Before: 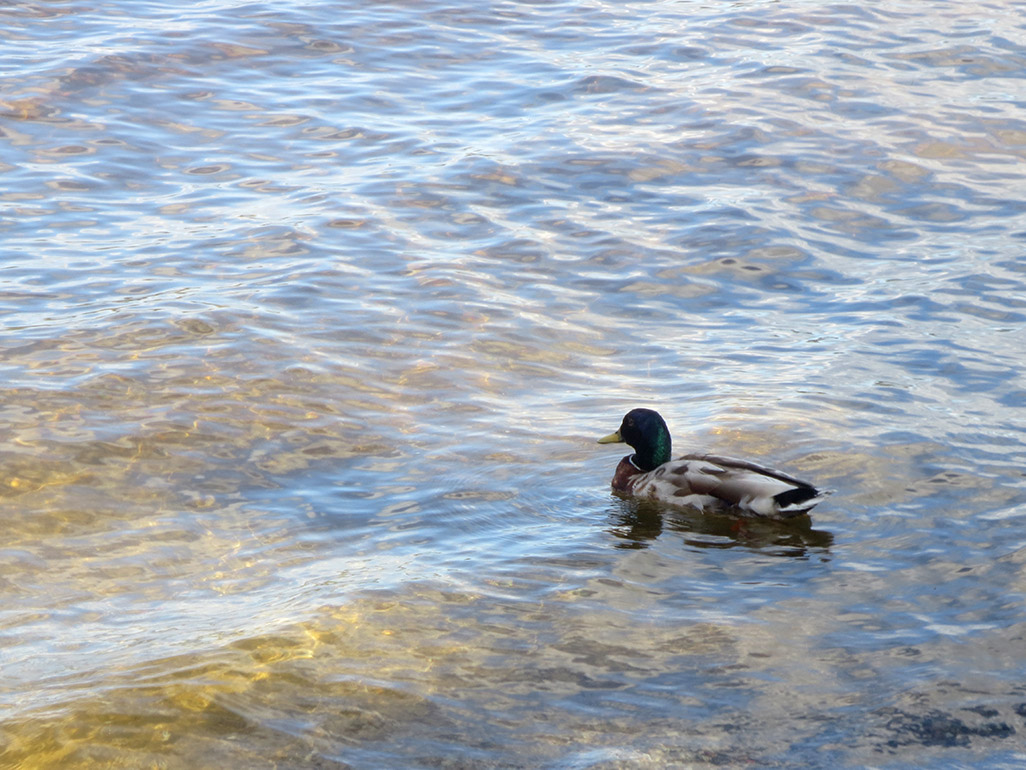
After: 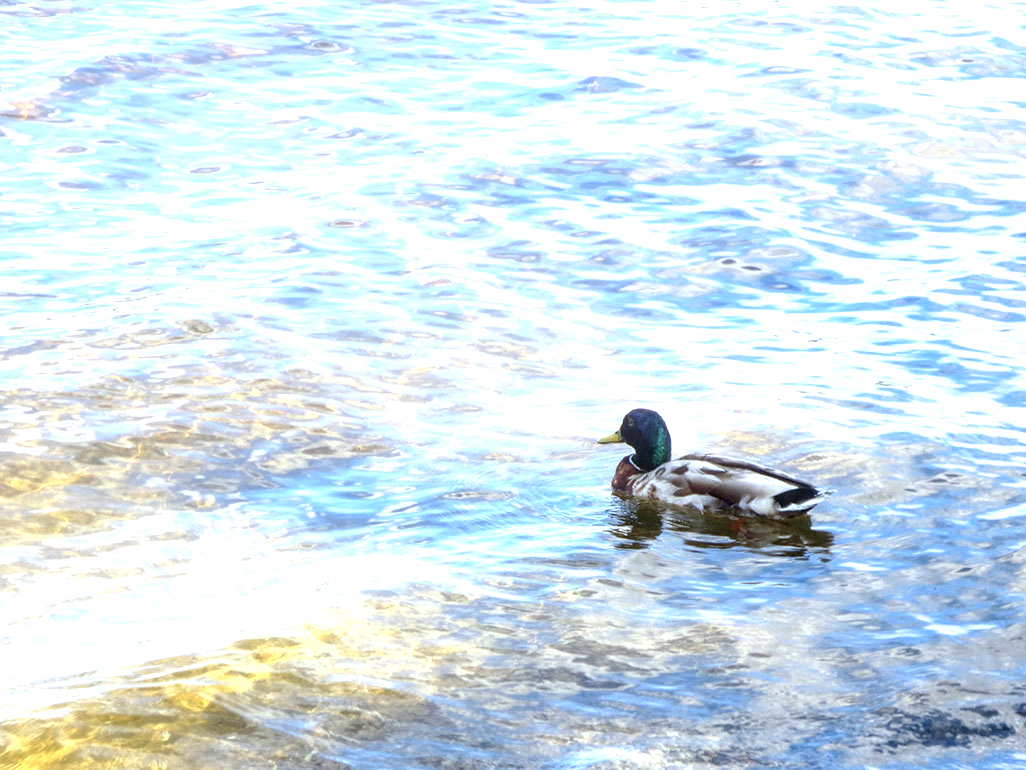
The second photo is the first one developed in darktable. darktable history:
local contrast: detail 130%
exposure: black level correction 0.001, exposure 1.129 EV, compensate exposure bias true, compensate highlight preservation false
color correction: highlights a* -6.69, highlights b* 0.49
white balance: red 1.004, blue 1.096
